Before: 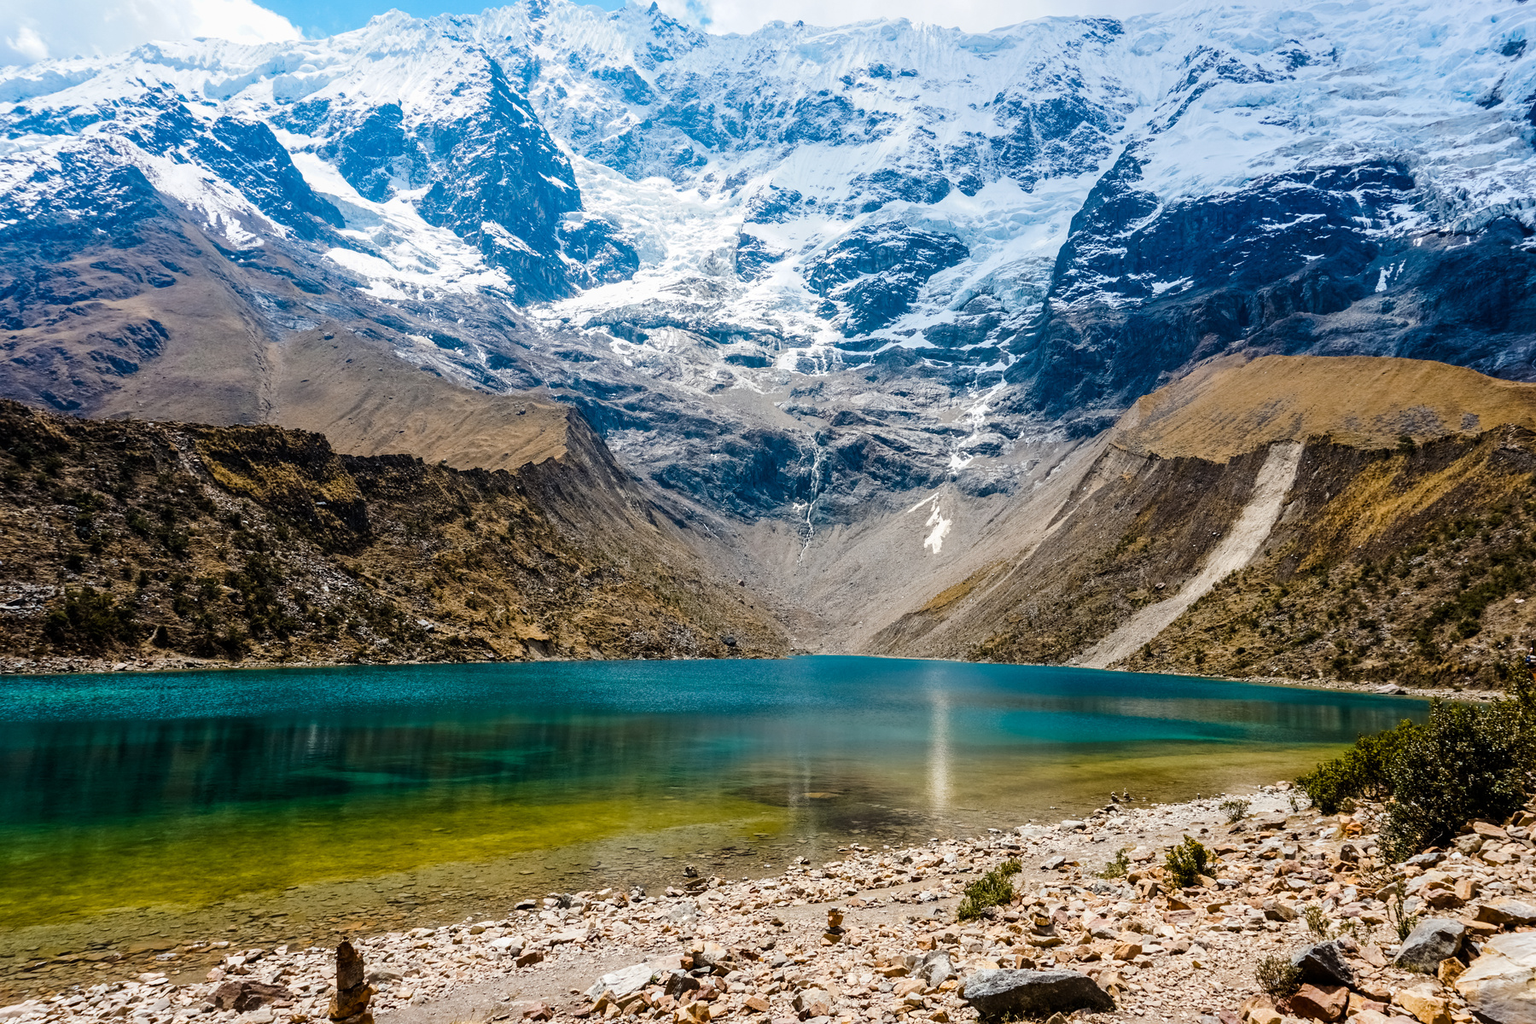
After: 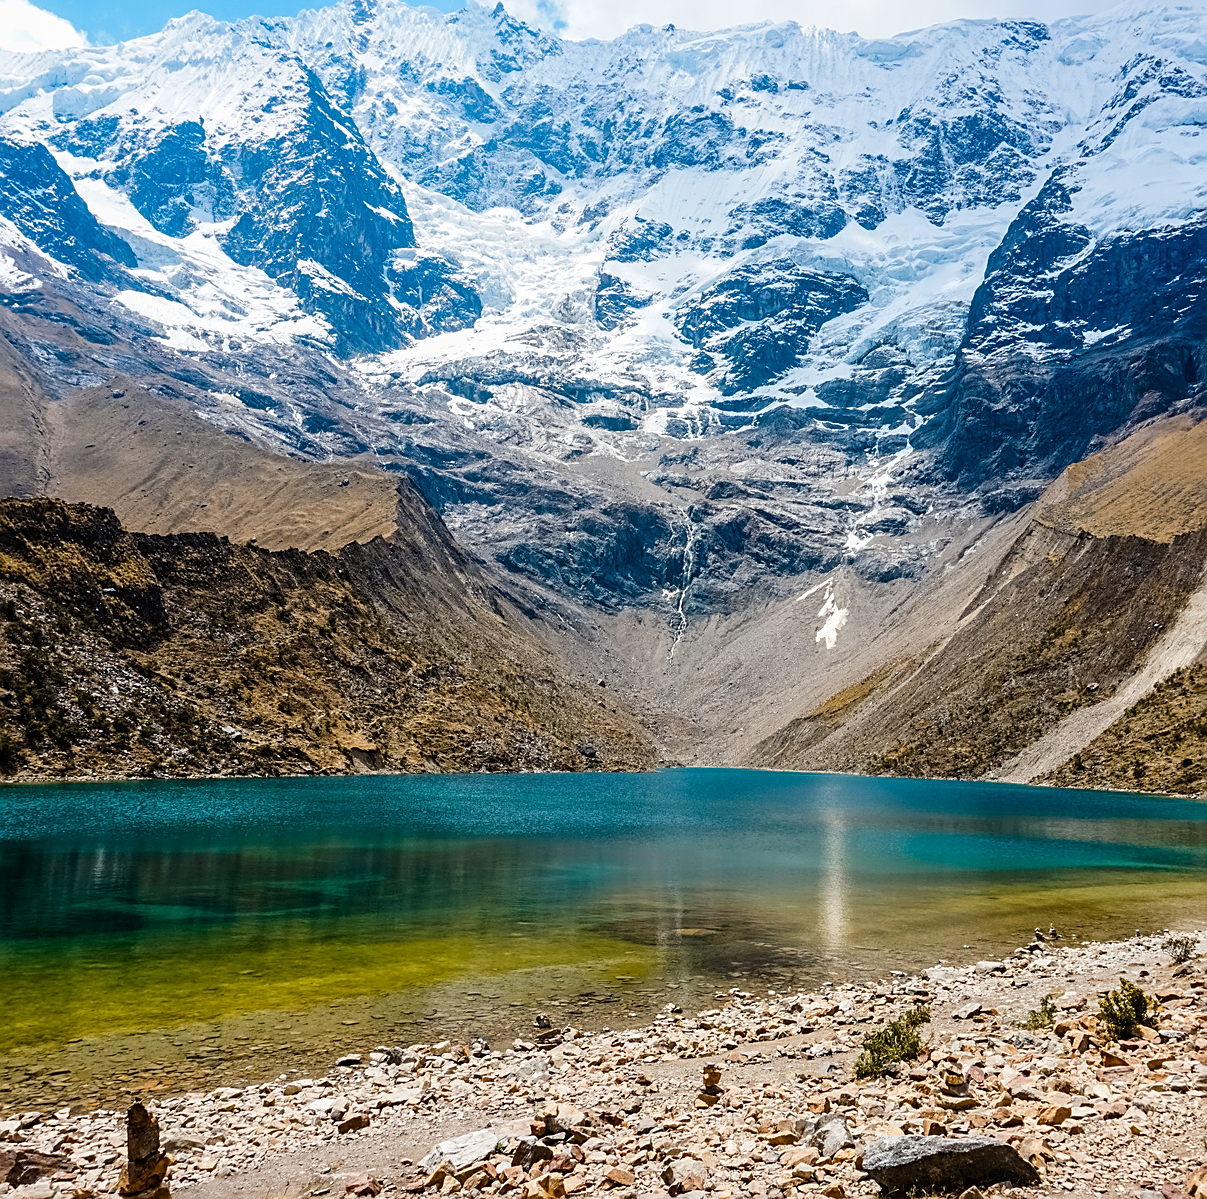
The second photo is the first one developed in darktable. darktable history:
sharpen: on, module defaults
crop and rotate: left 14.853%, right 18.074%
